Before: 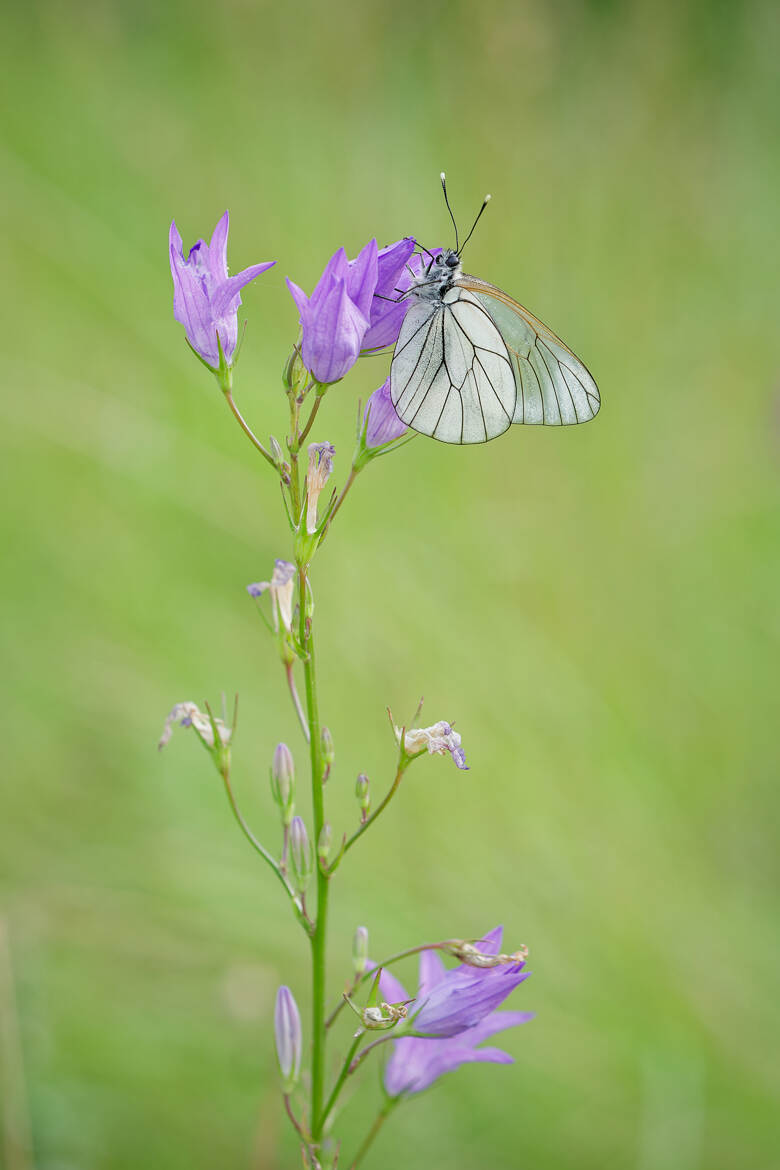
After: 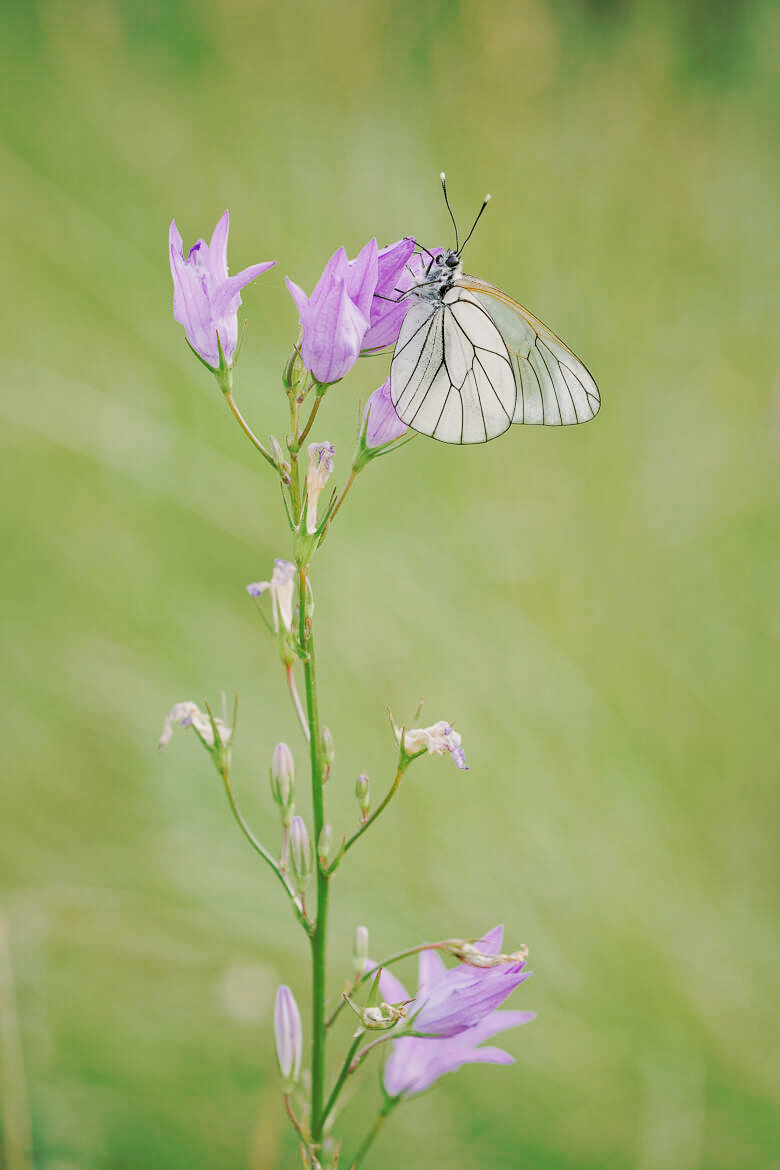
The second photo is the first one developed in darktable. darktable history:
tone curve: curves: ch0 [(0, 0) (0.003, 0.003) (0.011, 0.011) (0.025, 0.024) (0.044, 0.042) (0.069, 0.066) (0.1, 0.095) (0.136, 0.129) (0.177, 0.168) (0.224, 0.213) (0.277, 0.263) (0.335, 0.318) (0.399, 0.379) (0.468, 0.444) (0.543, 0.557) (0.623, 0.635) (0.709, 0.718) (0.801, 0.807) (0.898, 0.901) (1, 1)], preserve colors none
color look up table: target L [92.74, 90.46, 91.81, 84.78, 90.28, 59.68, 63.5, 67.95, 53.33, 45.96, 34.37, 21.69, 200, 79.65, 78.84, 76.8, 69.2, 72.52, 62.23, 62.5, 52.82, 51.6, 49.27, 48.67, 44.75, 33.84, 13.87, 94.57, 88.44, 71.11, 72.76, 75.23, 60.56, 61.39, 50.08, 46.06, 39.2, 44.53, 33.78, 39.17, 37.1, 17.51, 6.387, 89.33, 75.34, 66.17, 58.67, 49.78, 10.89], target a [-6.034, -18.17, -8.257, -27.69, -25.26, -42.2, -19.16, -3.836, -41.93, -29.01, -21.74, -19.01, 0, 19.96, 10.97, 34.99, 41.65, 7.579, 62.71, -0.374, 78.38, 36.14, 31, 74.38, 13, 57.3, 23.81, 1.923, 14.31, 41.55, 24.41, 41.81, 76.39, 25.04, 25.94, 69.83, 9.732, 56.9, 0.383, 64.38, 34.86, 27.35, 12.55, -21.57, -14.24, 0.587, -33.77, -19.59, -9.952], target b [19.61, 32.38, 41.02, 22.74, 9.375, 44.18, 23.23, 68.07, 33.99, 40.33, 8.106, 21.08, 0, 27.06, 76.84, 9.975, 49.22, 3.945, 24.73, 42.46, 66.94, 21.18, 56.8, 33.77, 37.27, 48.57, 15.9, 2.82, -9.74, -13.39, -32.13, -28.45, -19.31, -50.75, -18.31, -35.68, -49.58, -59.58, 5.959, 5.412, -62.19, -50.48, -4.032, -6.545, -11.44, -29.66, 3.838, -24.28, 1.432], num patches 49
